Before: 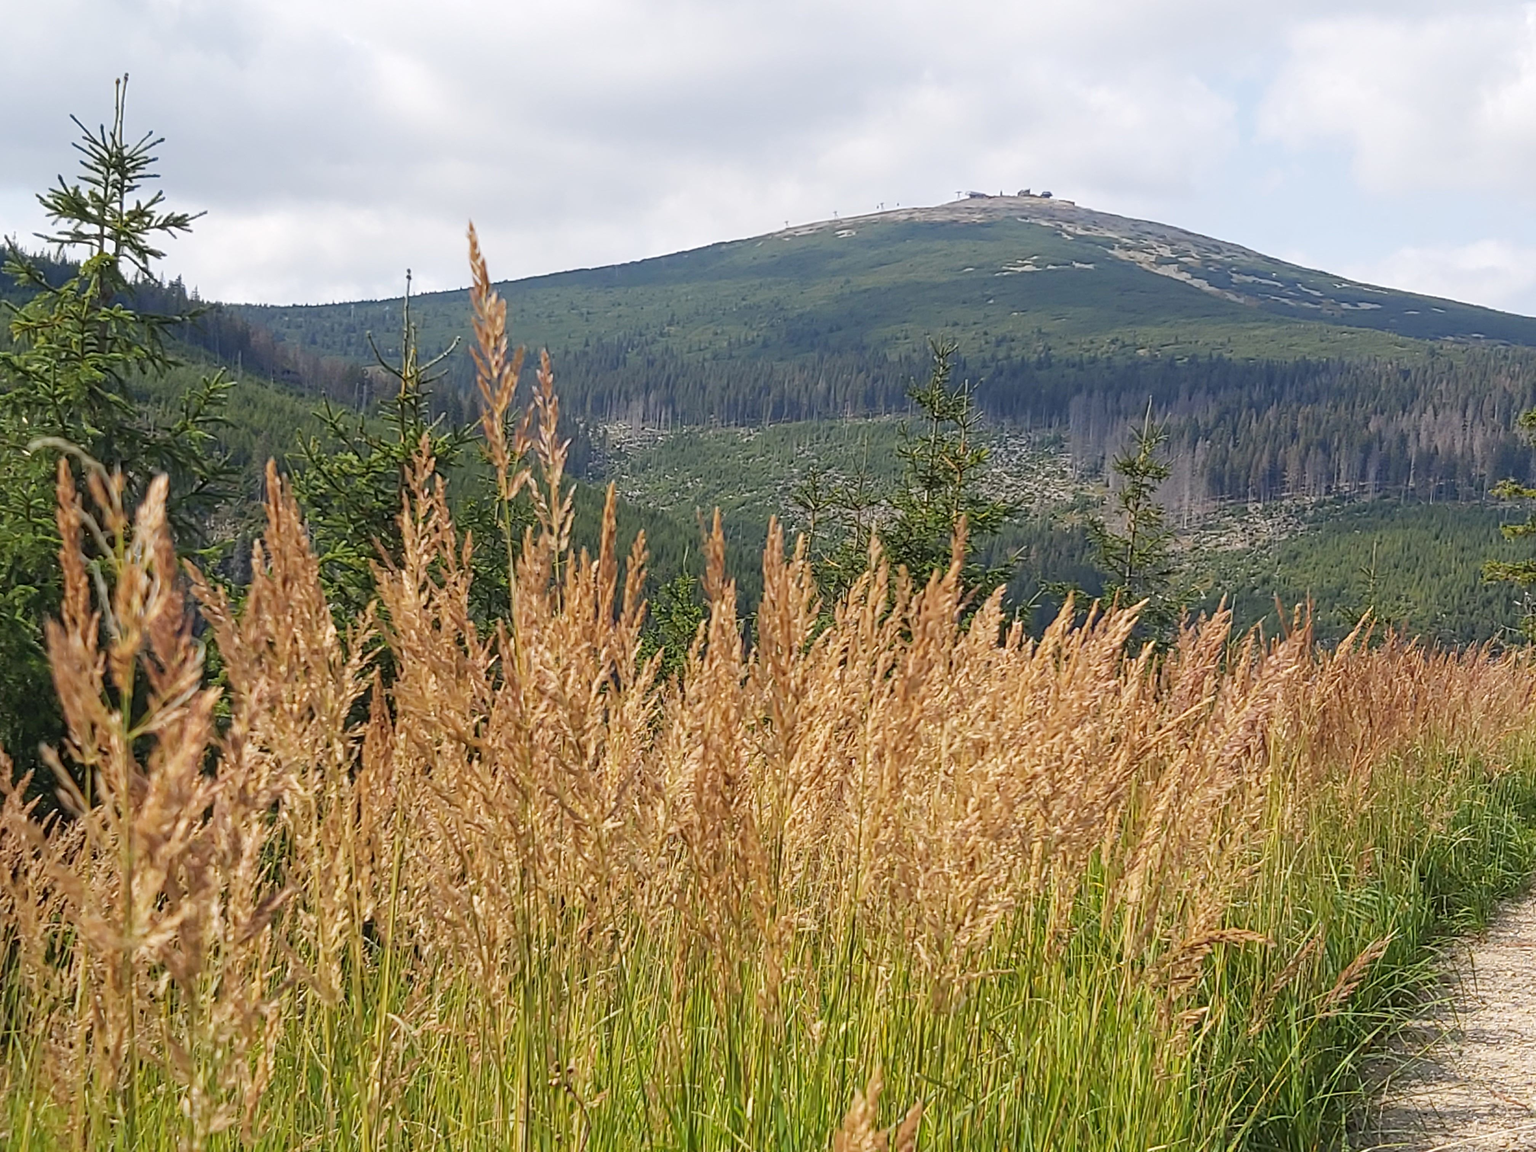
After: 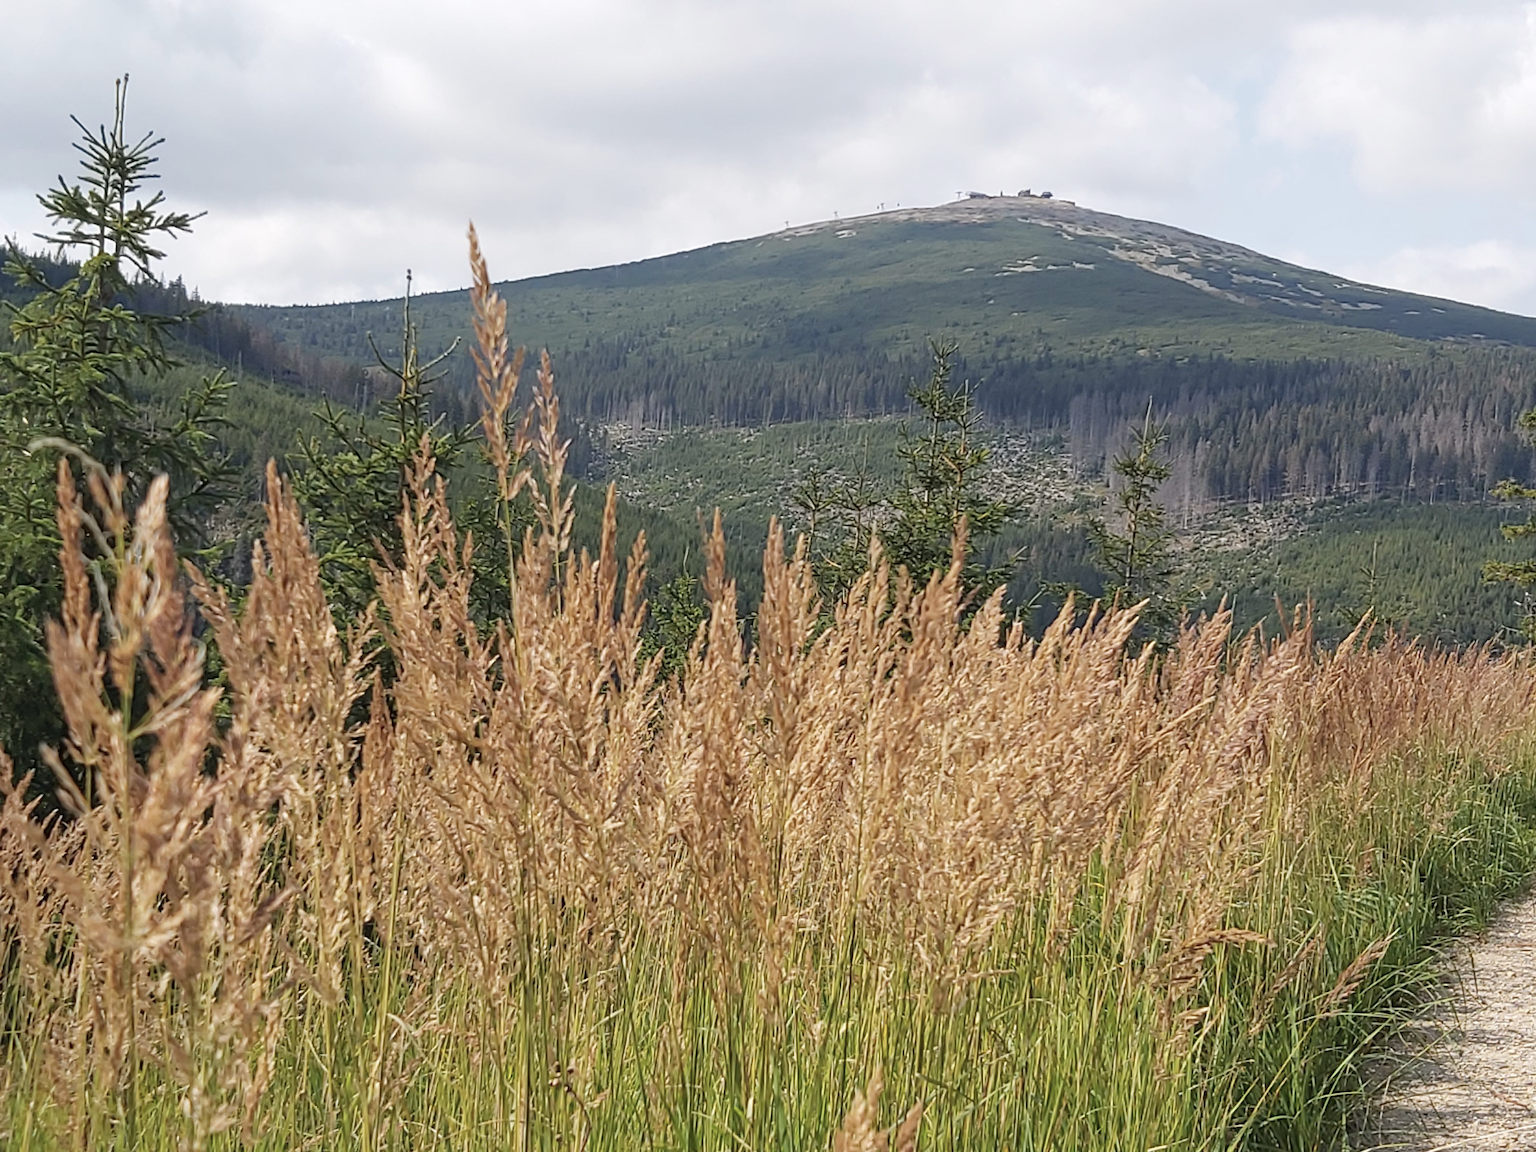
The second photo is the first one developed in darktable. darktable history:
color correction: highlights b* -0.005, saturation 0.784
